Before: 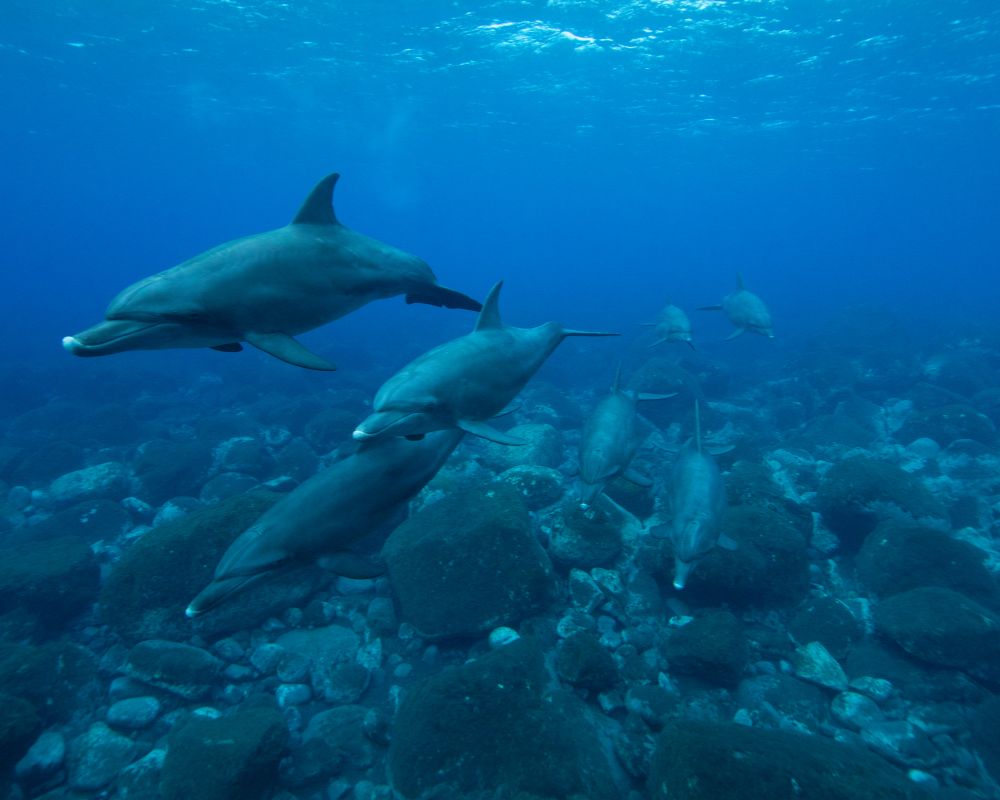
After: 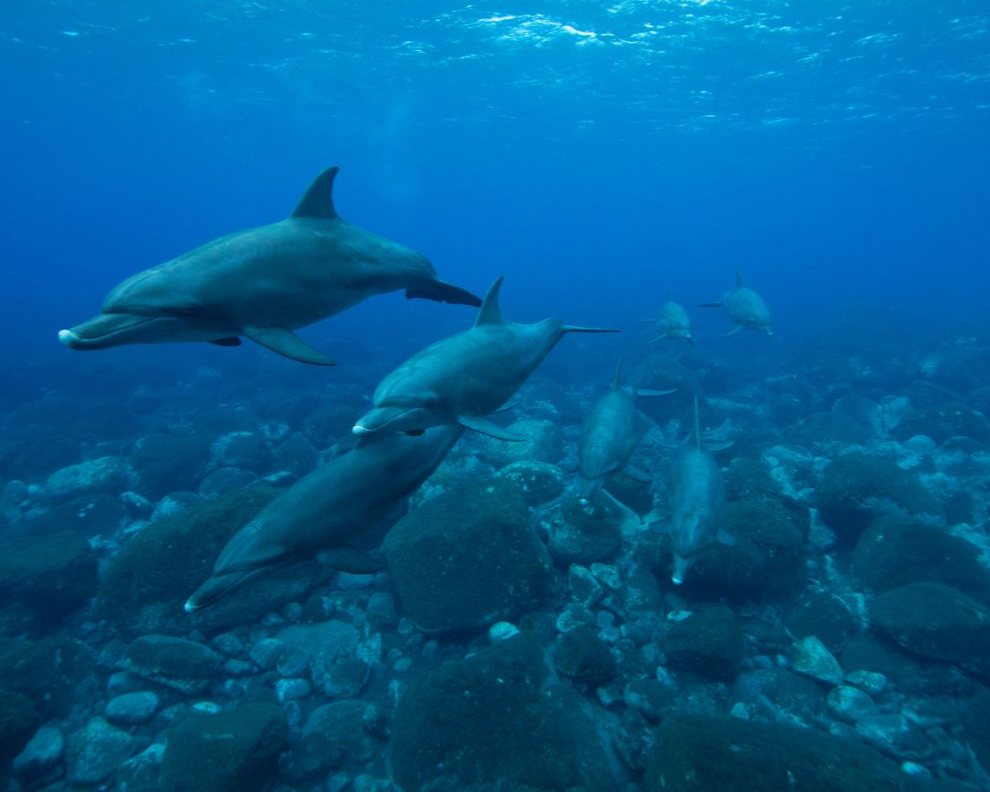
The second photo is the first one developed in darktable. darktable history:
rotate and perspective: rotation 0.174°, lens shift (vertical) 0.013, lens shift (horizontal) 0.019, shear 0.001, automatic cropping original format, crop left 0.007, crop right 0.991, crop top 0.016, crop bottom 0.997
grain: coarseness 0.81 ISO, strength 1.34%, mid-tones bias 0%
